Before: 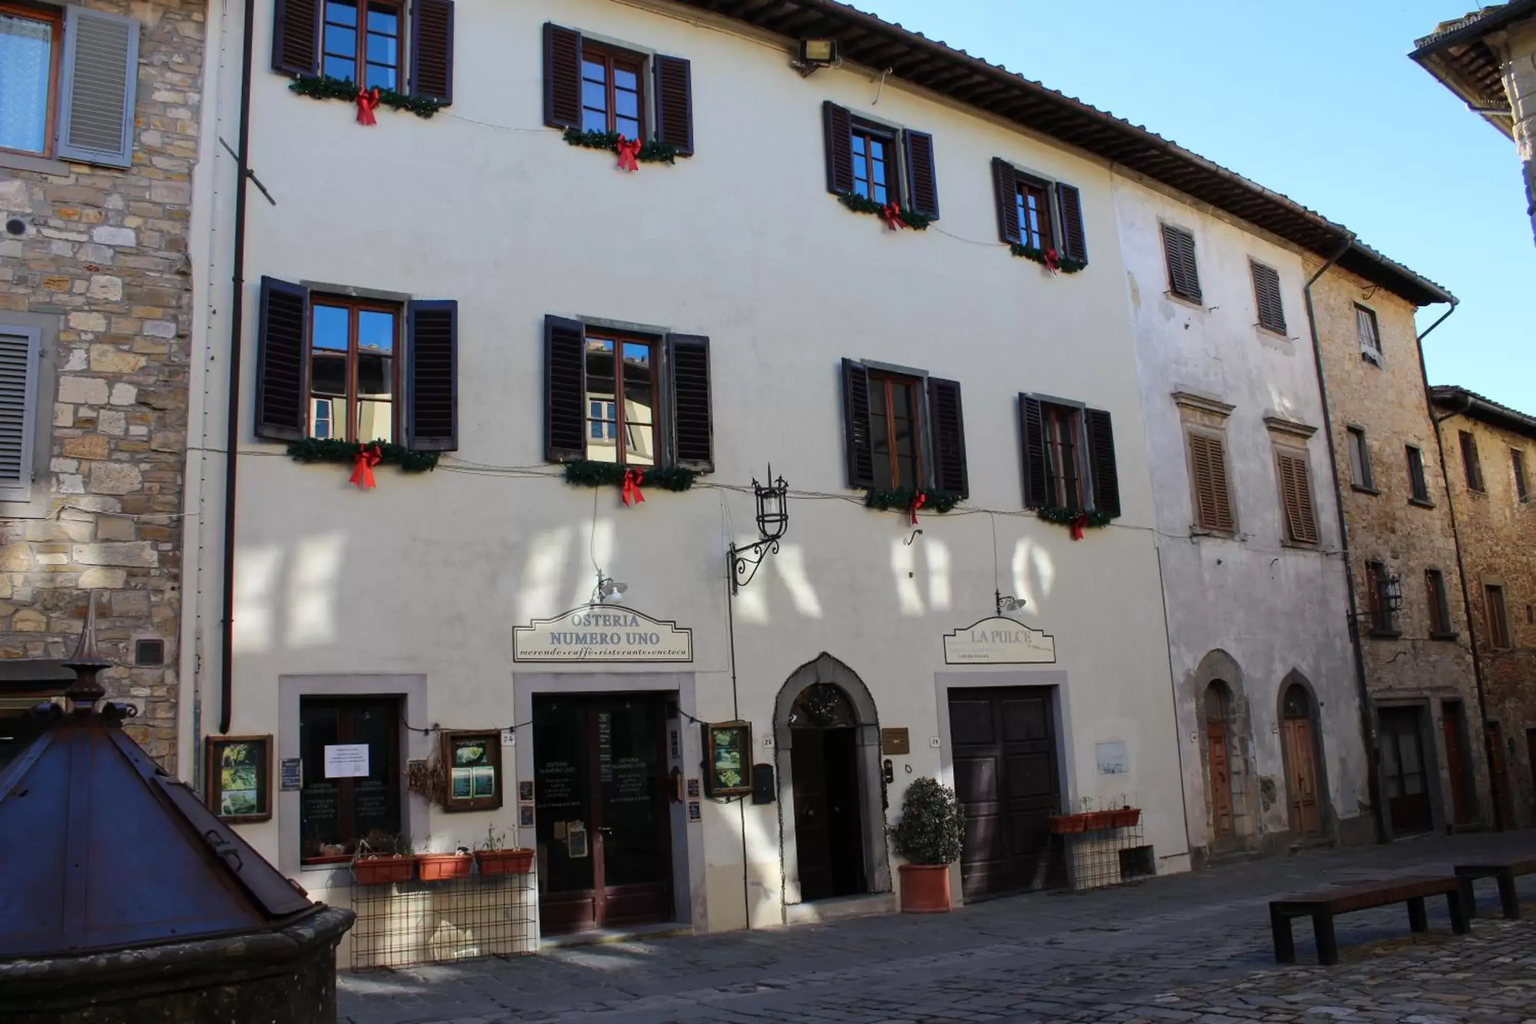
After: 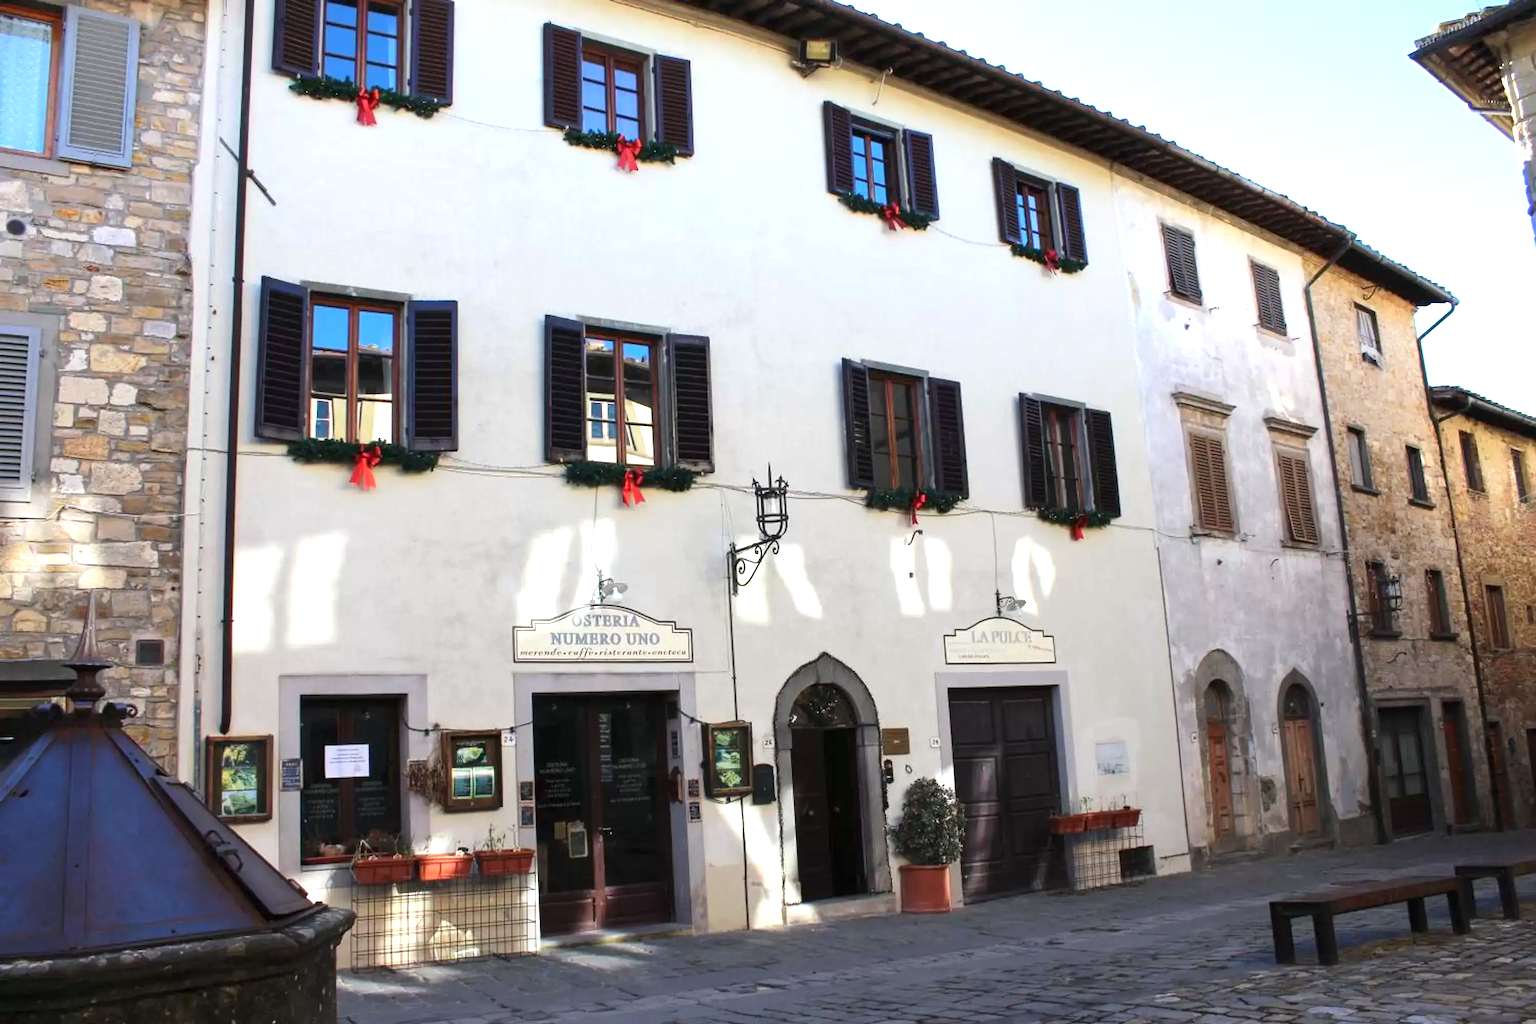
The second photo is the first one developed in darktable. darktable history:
tone equalizer: on, module defaults
exposure: black level correction 0, exposure 1.105 EV, compensate highlight preservation false
